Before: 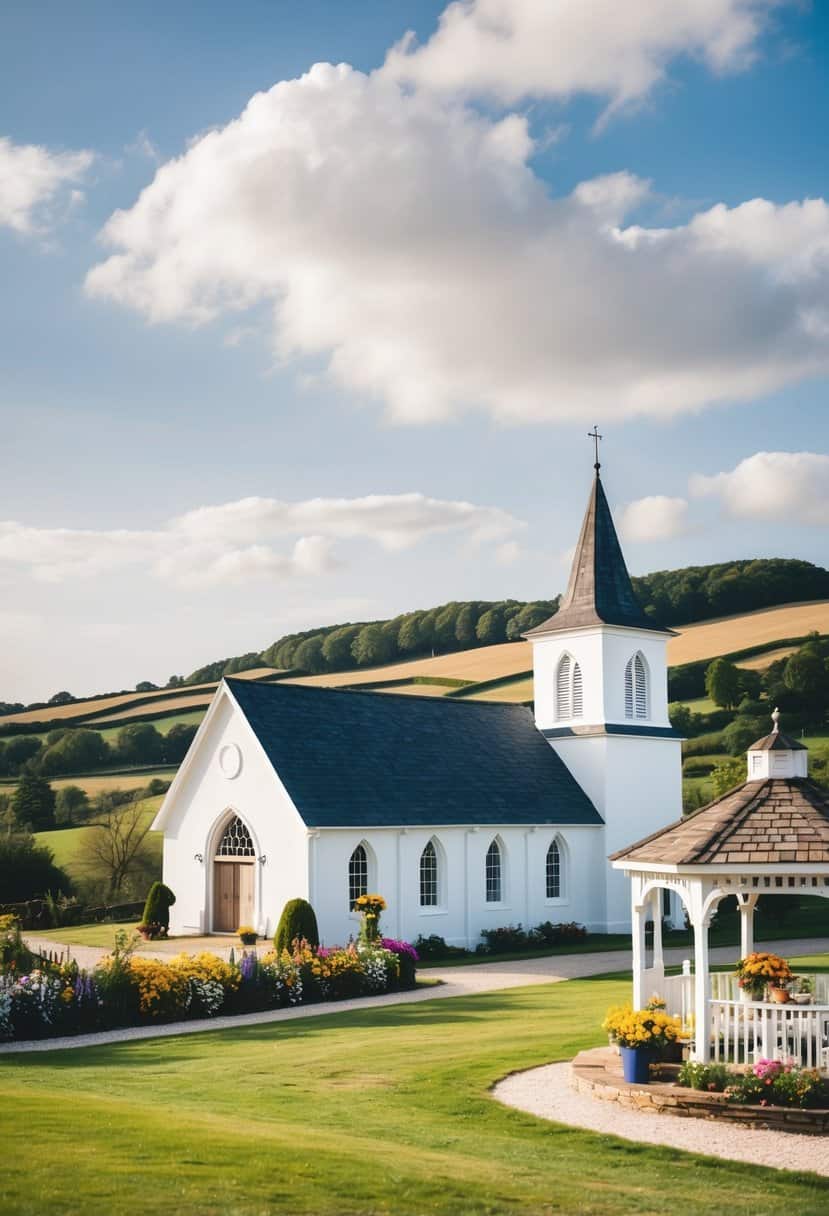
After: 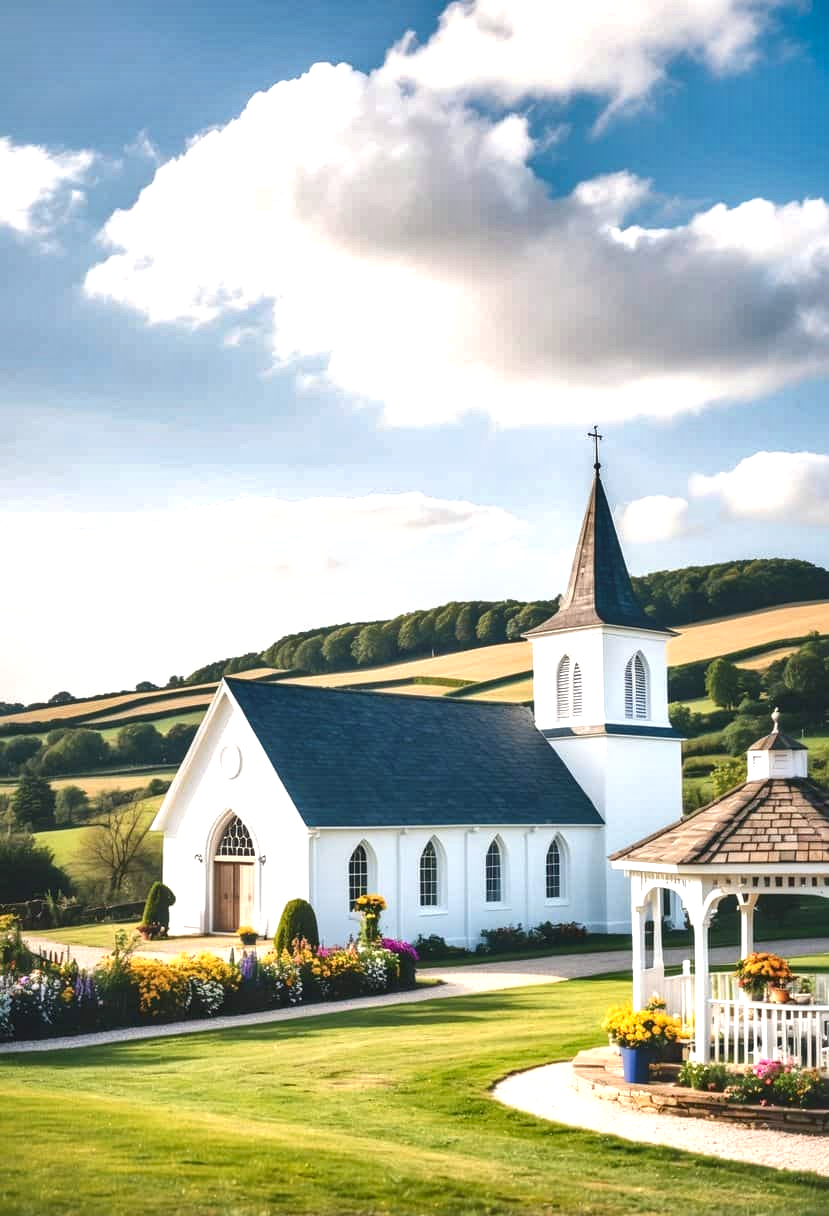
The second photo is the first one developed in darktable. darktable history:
local contrast: on, module defaults
shadows and highlights: soften with gaussian
color calibration: gray › normalize channels true, illuminant same as pipeline (D50), adaptation XYZ, x 0.346, y 0.359, temperature 5015.06 K, gamut compression 0.011
exposure: exposure 0.65 EV, compensate exposure bias true, compensate highlight preservation false
